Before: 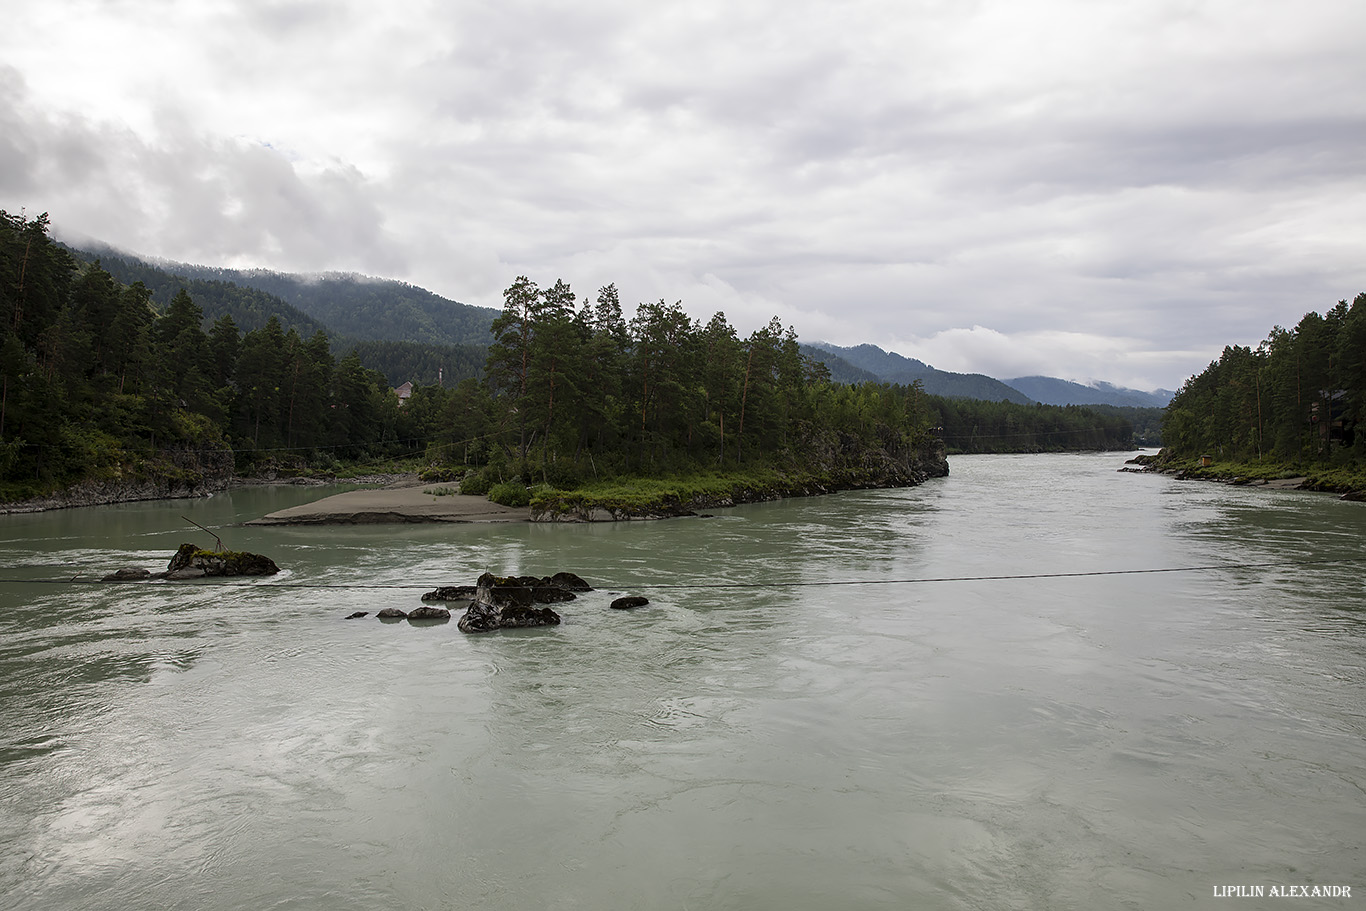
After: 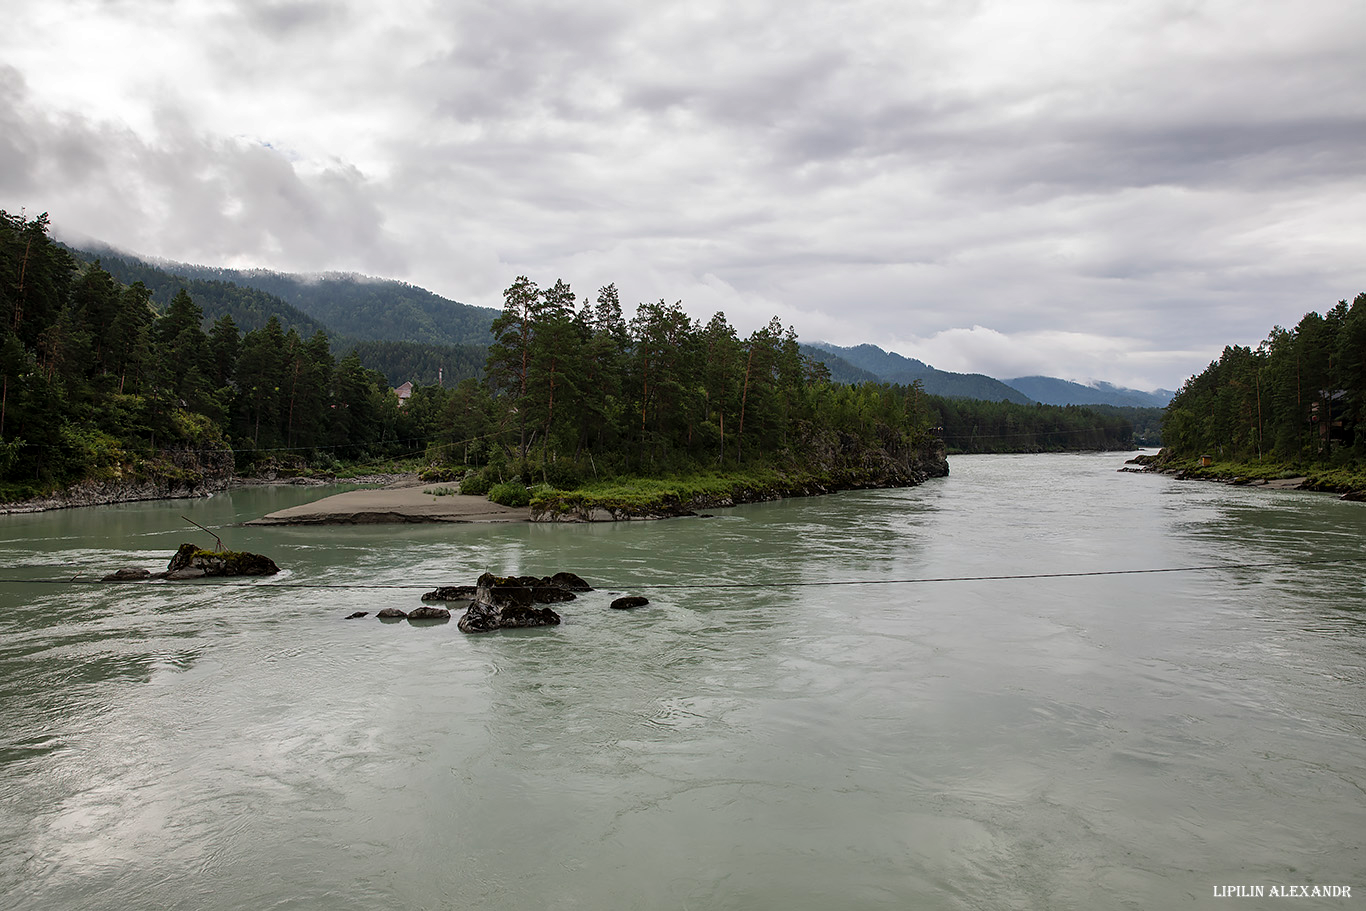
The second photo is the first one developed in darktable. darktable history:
exposure: compensate highlight preservation false
shadows and highlights: shadows 60, soften with gaussian
